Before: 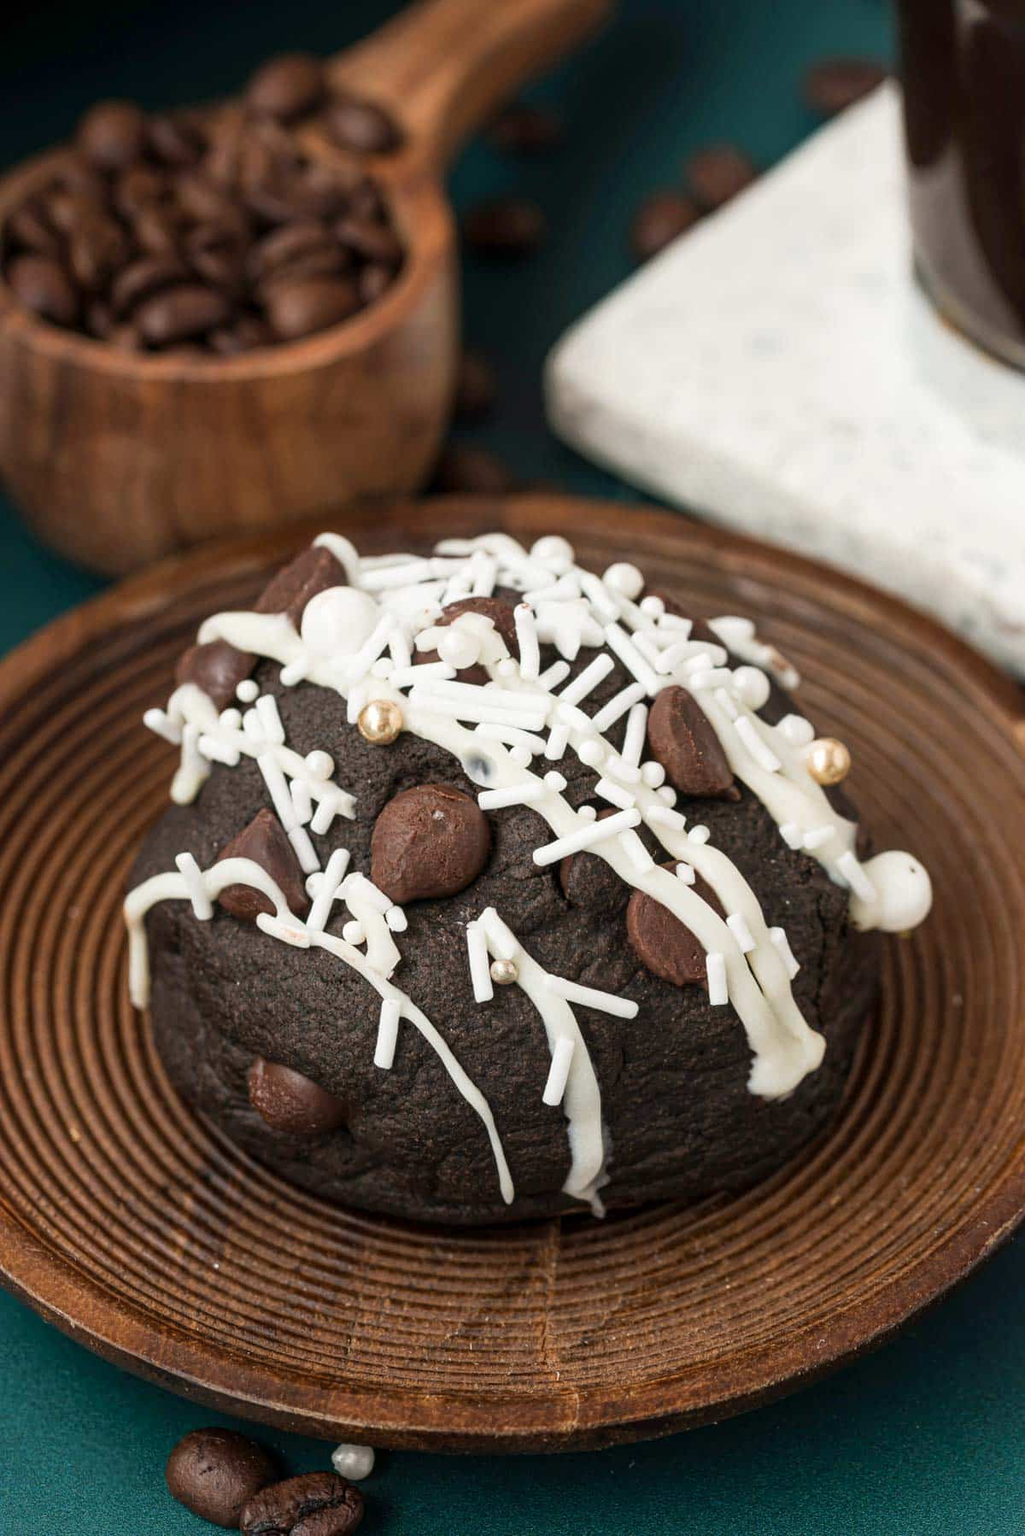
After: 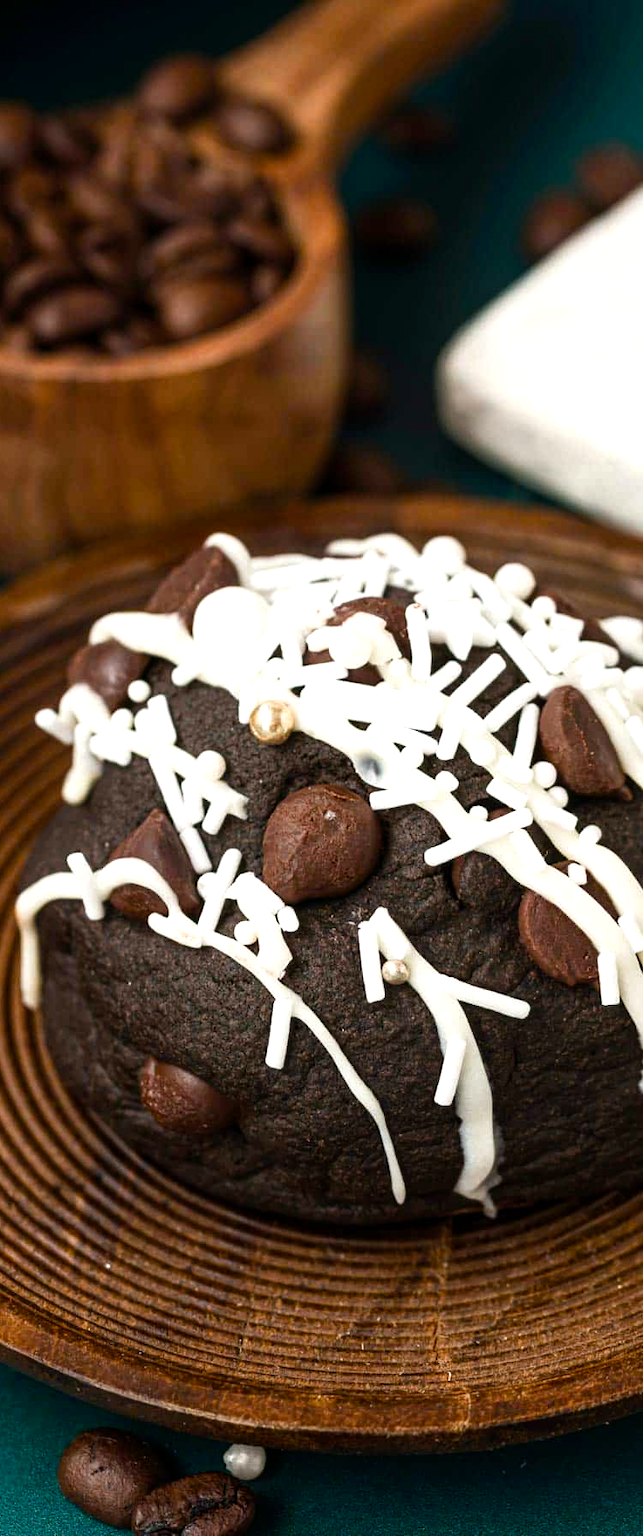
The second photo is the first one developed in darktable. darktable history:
crop: left 10.644%, right 26.528%
contrast equalizer: y [[0.5 ×6], [0.5 ×6], [0.975, 0.964, 0.925, 0.865, 0.793, 0.721], [0 ×6], [0 ×6]]
color balance rgb: shadows lift › luminance -20%, power › hue 72.24°, highlights gain › luminance 15%, global offset › hue 171.6°, perceptual saturation grading › global saturation 14.09%, perceptual saturation grading › highlights -25%, perceptual saturation grading › shadows 25%, global vibrance 25%, contrast 10%
exposure: exposure 0.02 EV, compensate highlight preservation false
